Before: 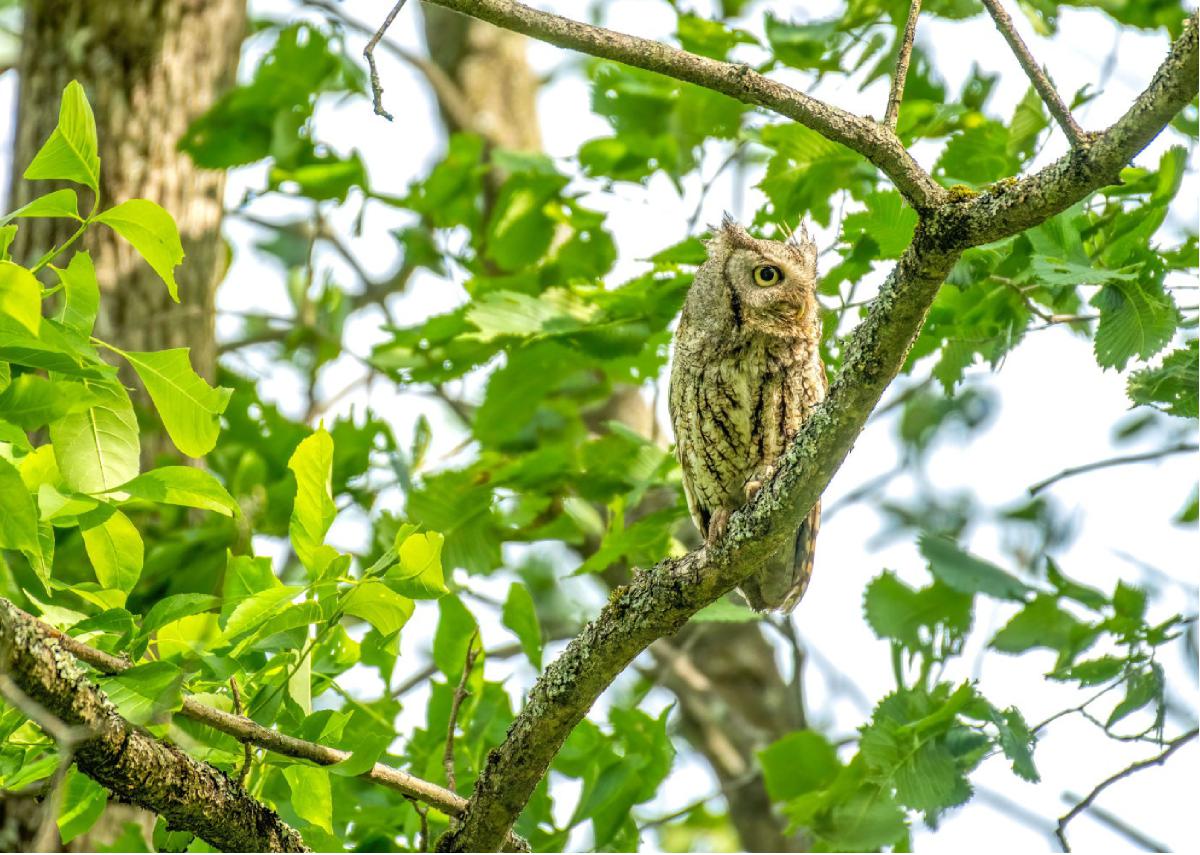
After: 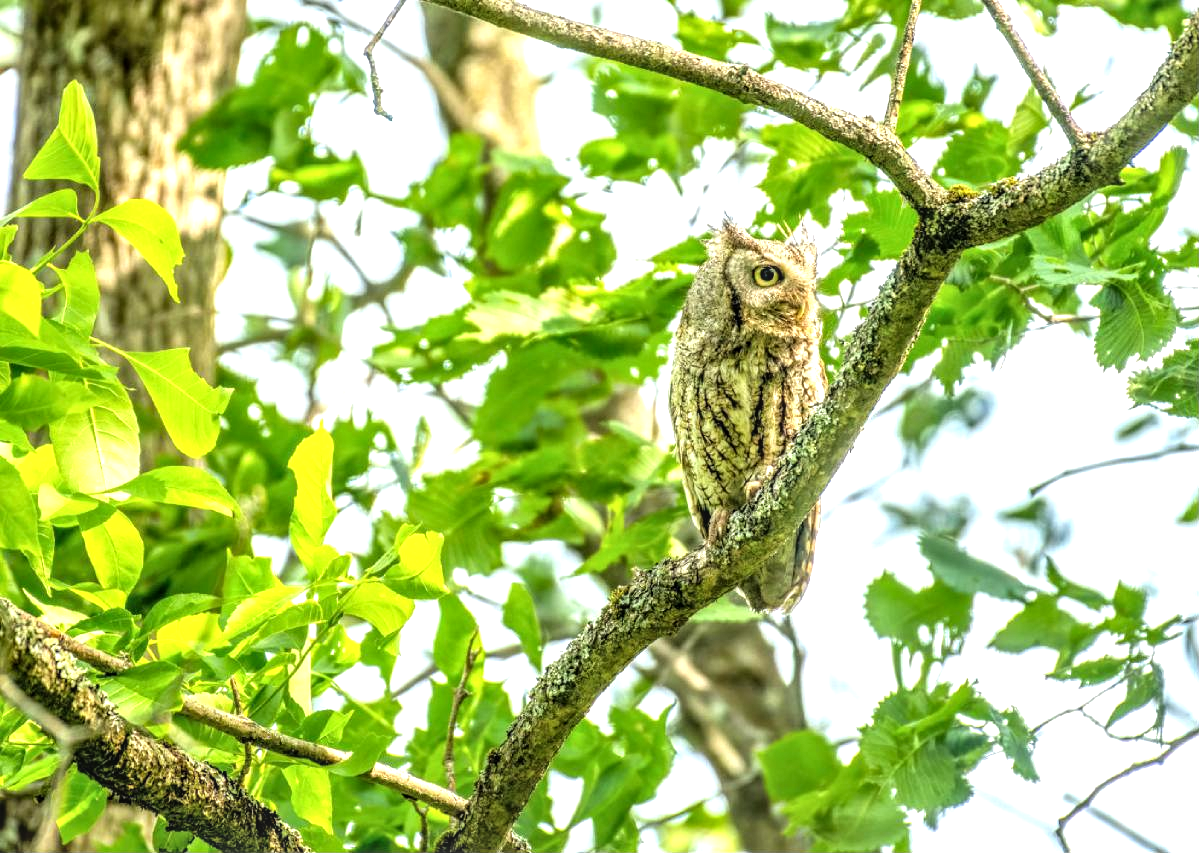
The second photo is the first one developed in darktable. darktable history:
local contrast: on, module defaults
tone equalizer: -8 EV -0.753 EV, -7 EV -0.737 EV, -6 EV -0.618 EV, -5 EV -0.422 EV, -3 EV 0.399 EV, -2 EV 0.6 EV, -1 EV 0.688 EV, +0 EV 0.765 EV, mask exposure compensation -0.514 EV
